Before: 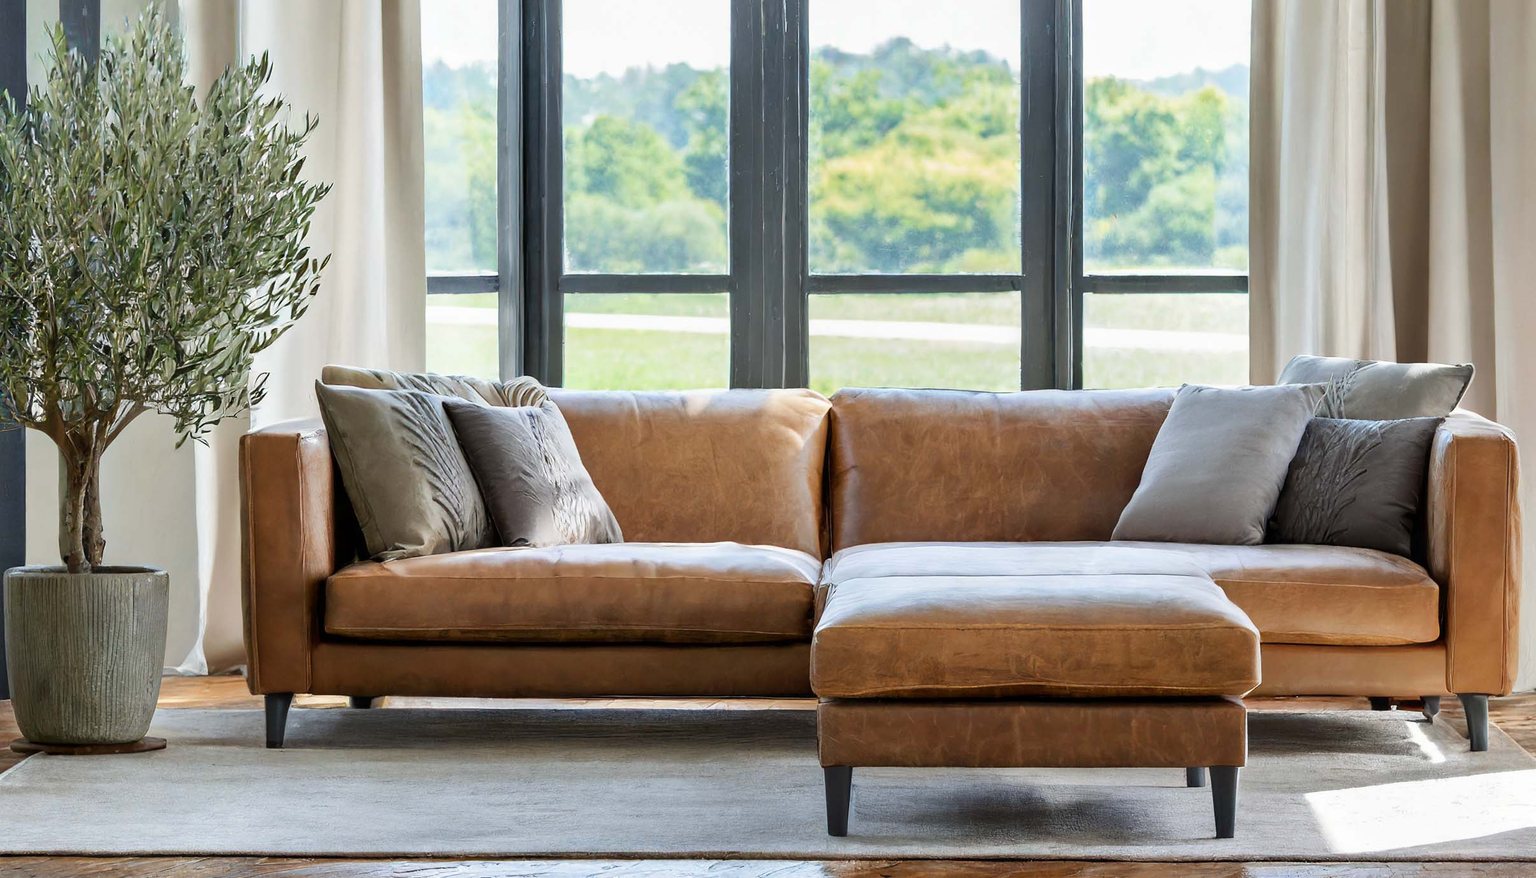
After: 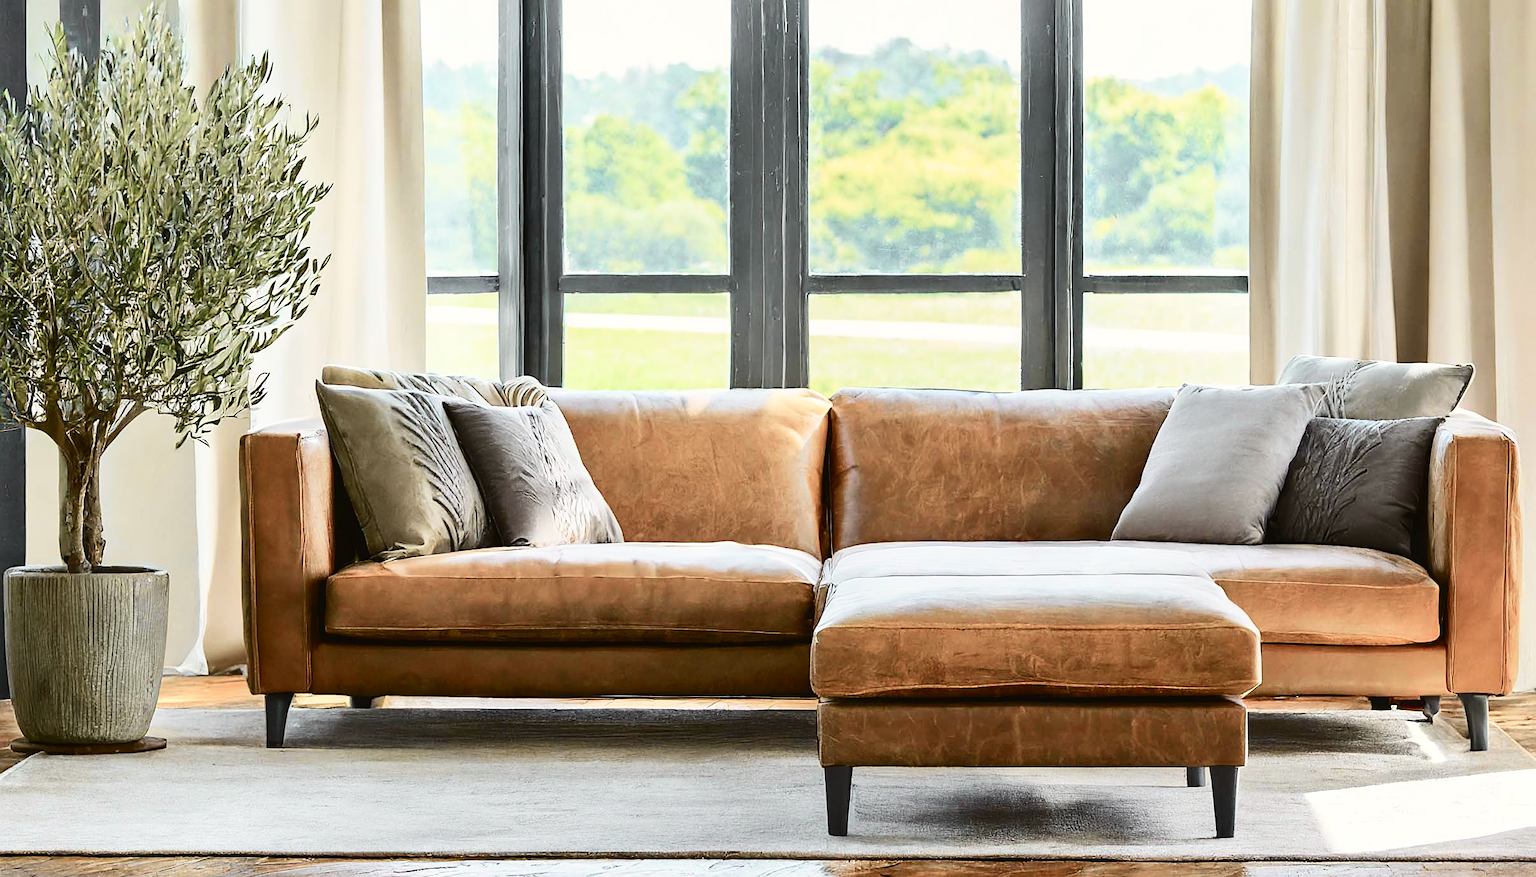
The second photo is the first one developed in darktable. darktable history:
sharpen: on, module defaults
tone curve: curves: ch0 [(0, 0.026) (0.184, 0.172) (0.391, 0.468) (0.446, 0.56) (0.605, 0.758) (0.831, 0.931) (0.992, 1)]; ch1 [(0, 0) (0.437, 0.447) (0.501, 0.502) (0.538, 0.539) (0.574, 0.589) (0.617, 0.64) (0.699, 0.749) (0.859, 0.919) (1, 1)]; ch2 [(0, 0) (0.33, 0.301) (0.421, 0.443) (0.447, 0.482) (0.499, 0.509) (0.538, 0.564) (0.585, 0.615) (0.664, 0.664) (1, 1)], color space Lab, independent channels, preserve colors none
